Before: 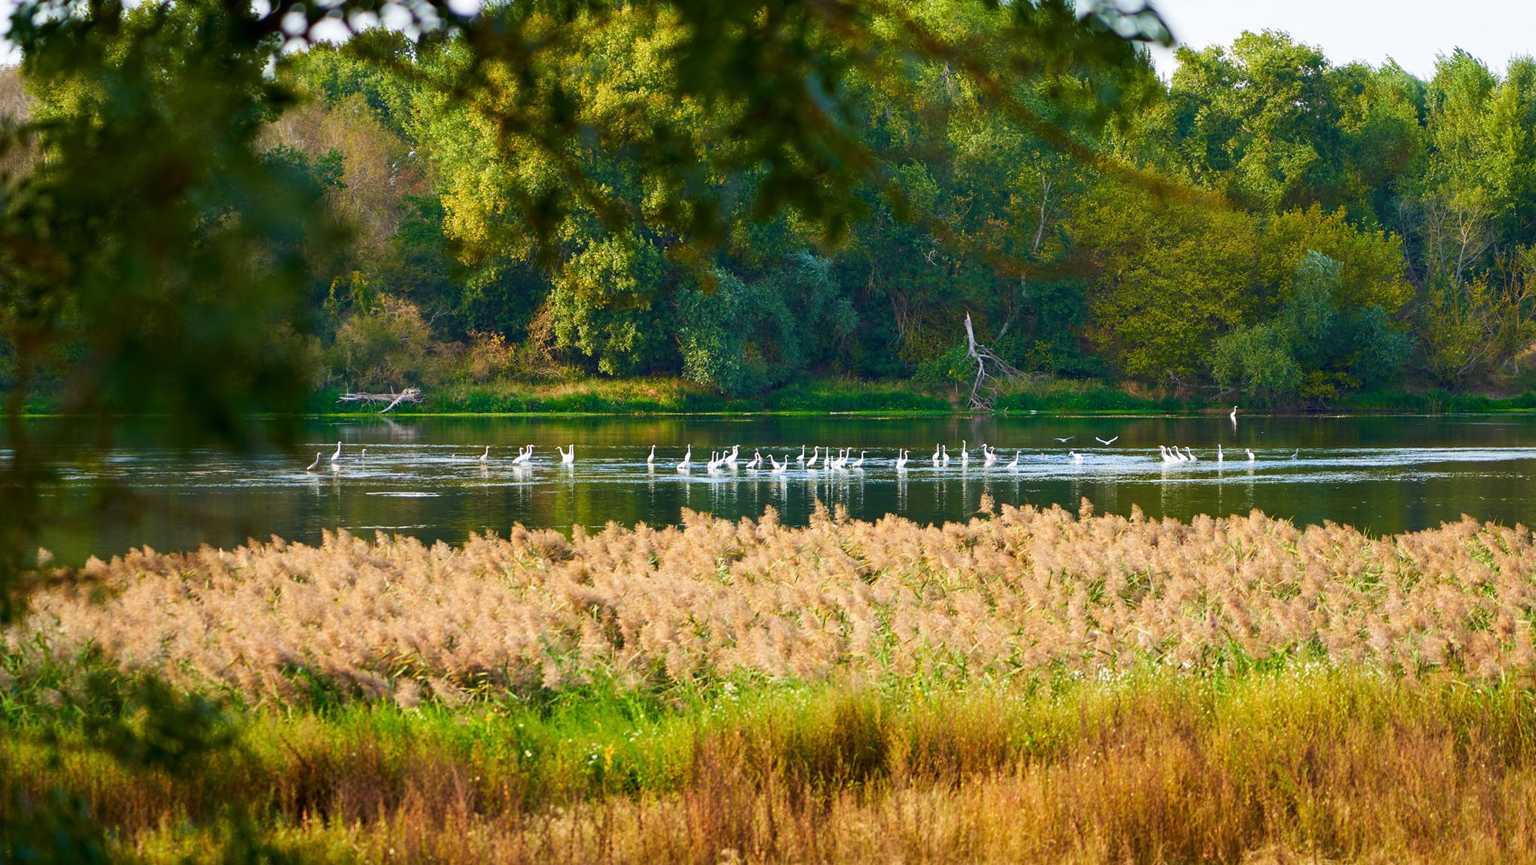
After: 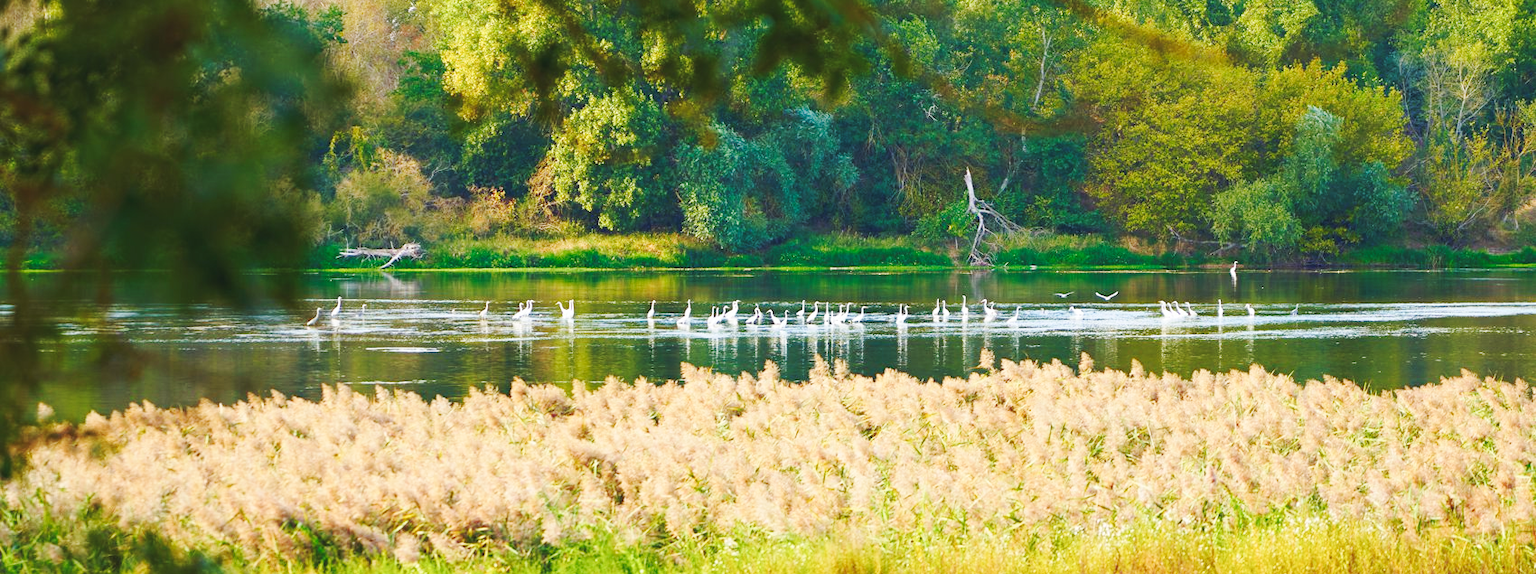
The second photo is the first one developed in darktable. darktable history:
base curve: curves: ch0 [(0, 0.007) (0.028, 0.063) (0.121, 0.311) (0.46, 0.743) (0.859, 0.957) (1, 1)], preserve colors none
crop: top 16.727%, bottom 16.727%
